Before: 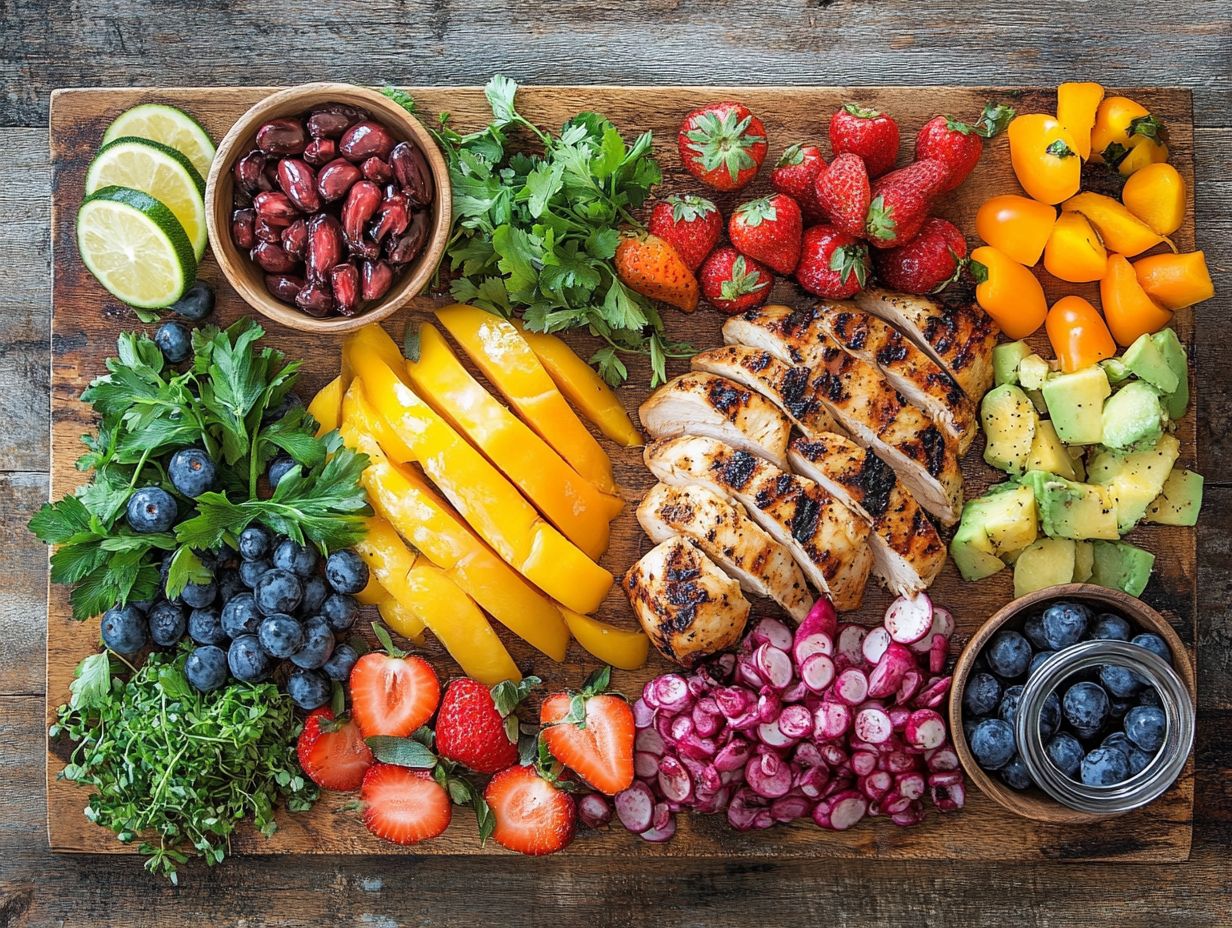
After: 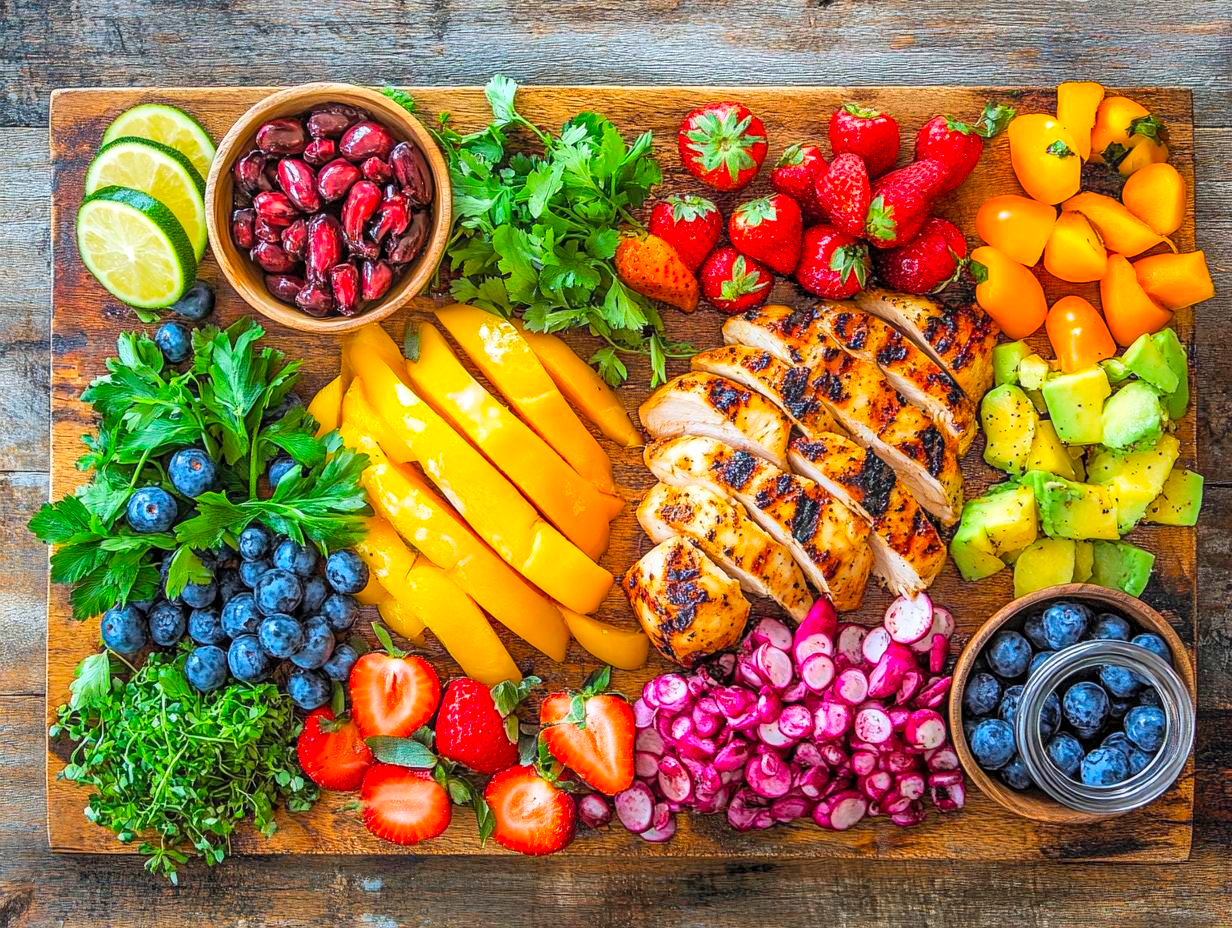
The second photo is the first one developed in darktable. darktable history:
exposure: compensate highlight preservation false
color balance rgb: perceptual saturation grading › global saturation 25%, global vibrance 20%
local contrast: on, module defaults
contrast brightness saturation: contrast 0.07, brightness 0.18, saturation 0.4
